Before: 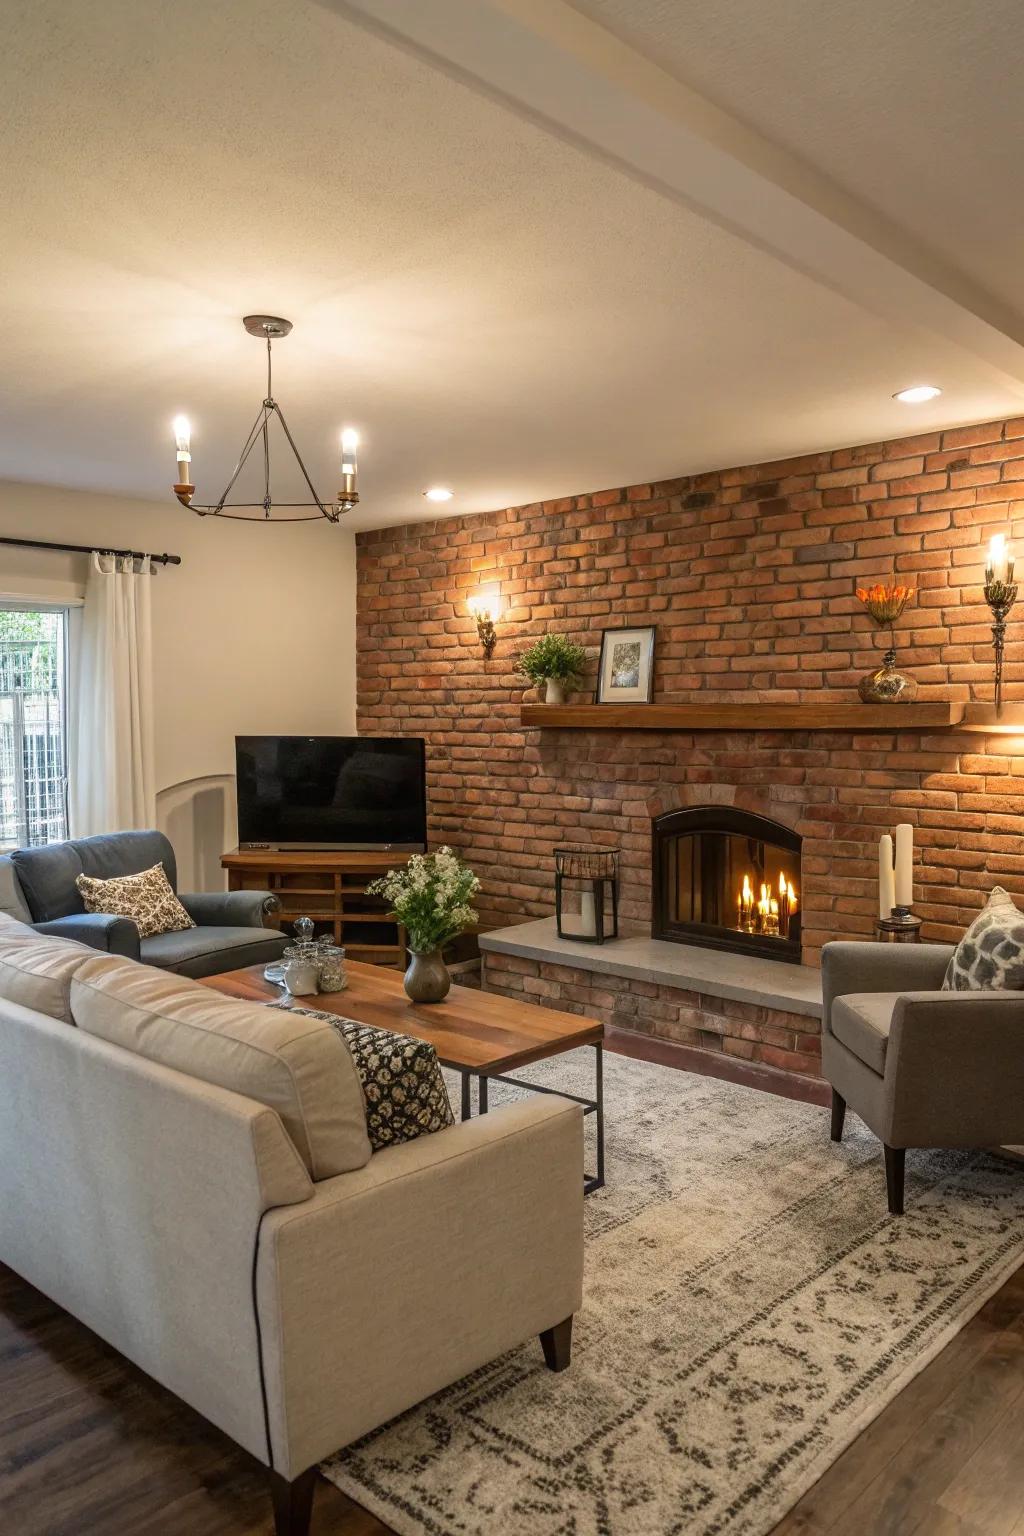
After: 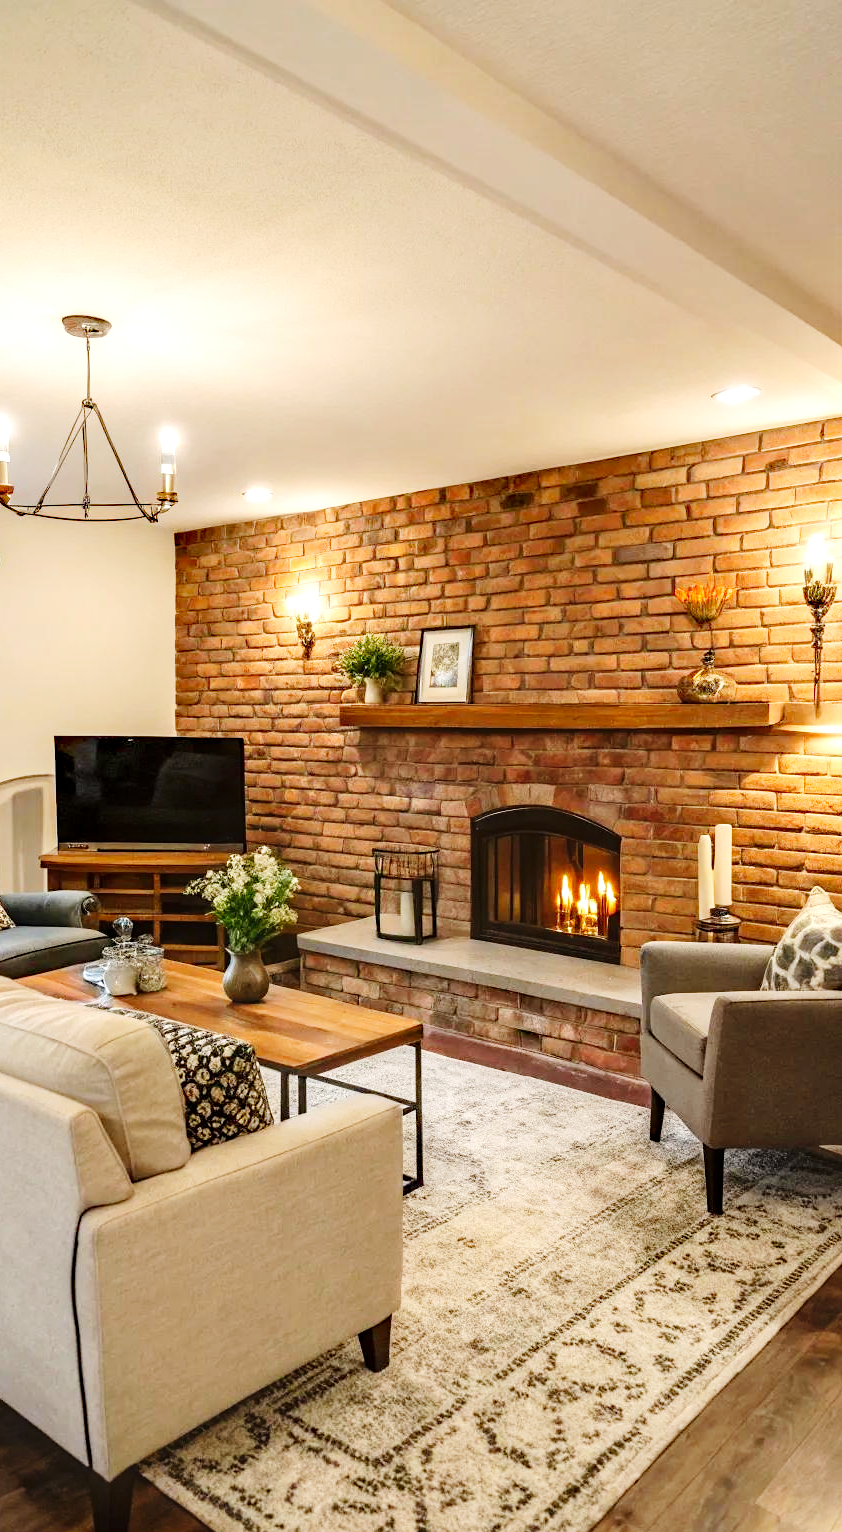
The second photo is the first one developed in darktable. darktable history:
crop: left 17.705%, bottom 0.018%
base curve: curves: ch0 [(0, 0) (0.032, 0.025) (0.121, 0.166) (0.206, 0.329) (0.605, 0.79) (1, 1)], fusion 1, preserve colors none
